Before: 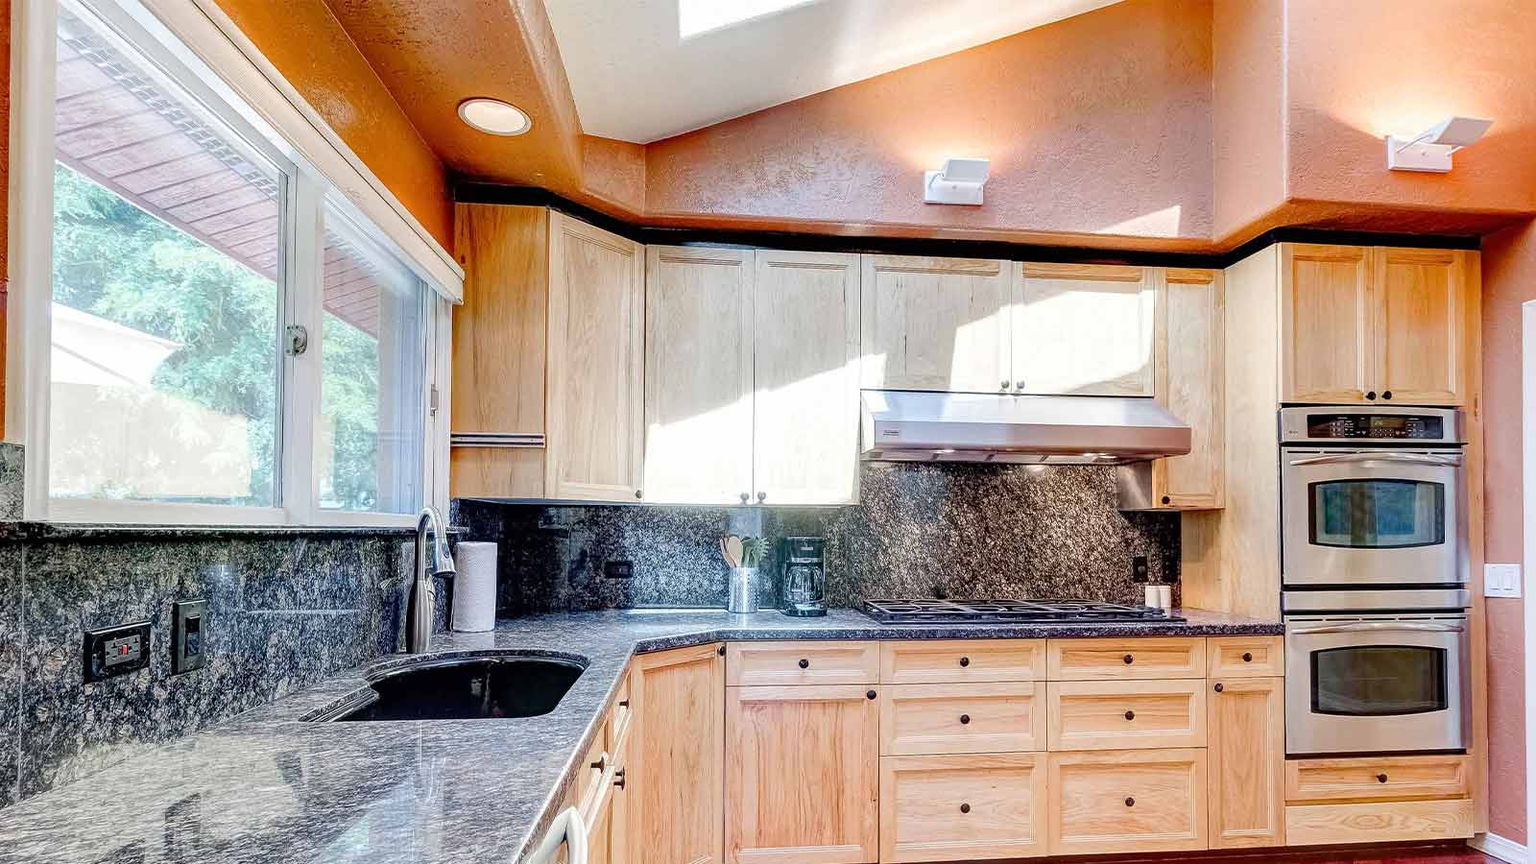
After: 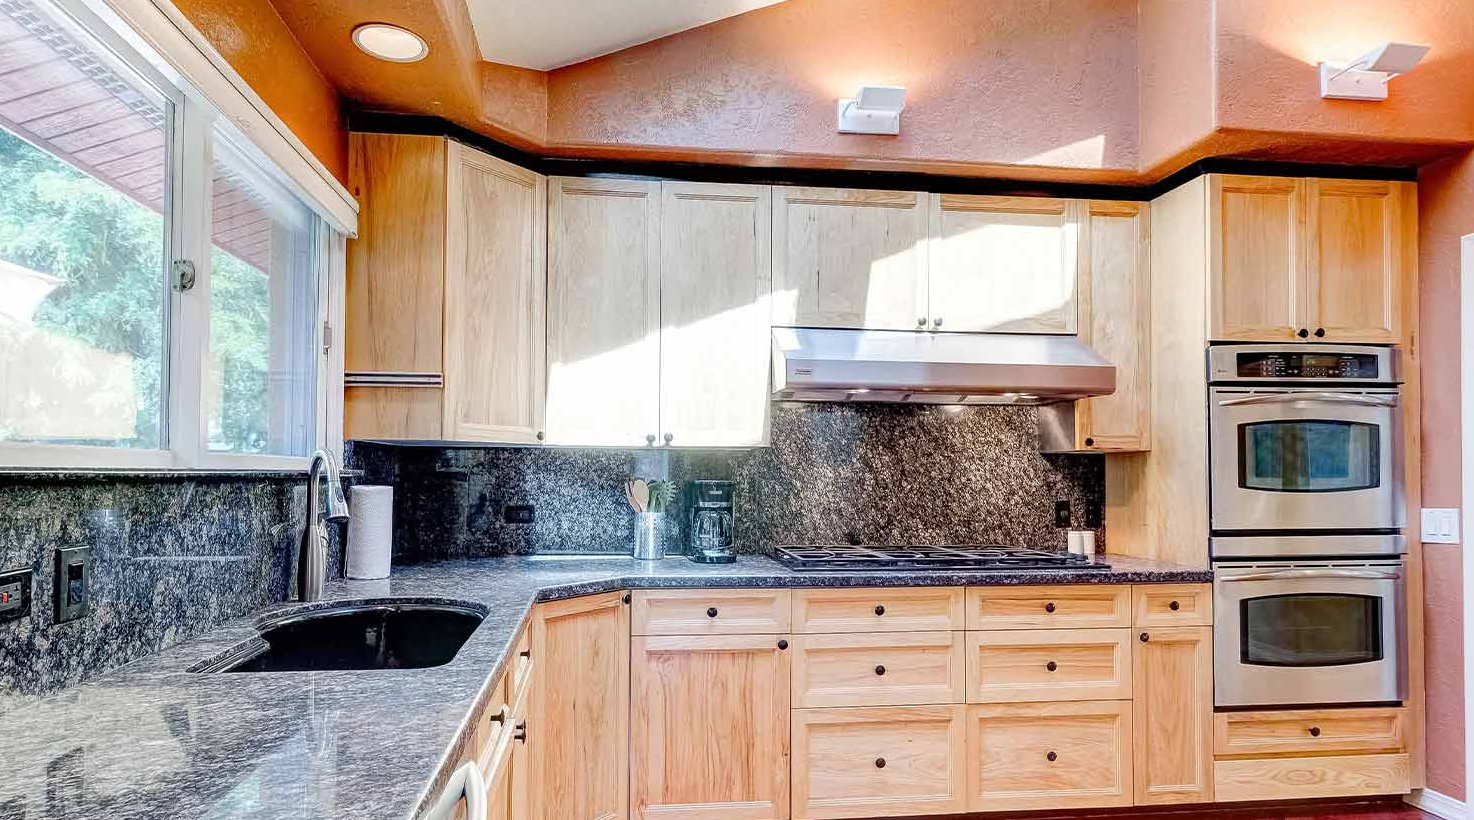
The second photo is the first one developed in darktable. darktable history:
crop and rotate: left 7.826%, top 8.853%
